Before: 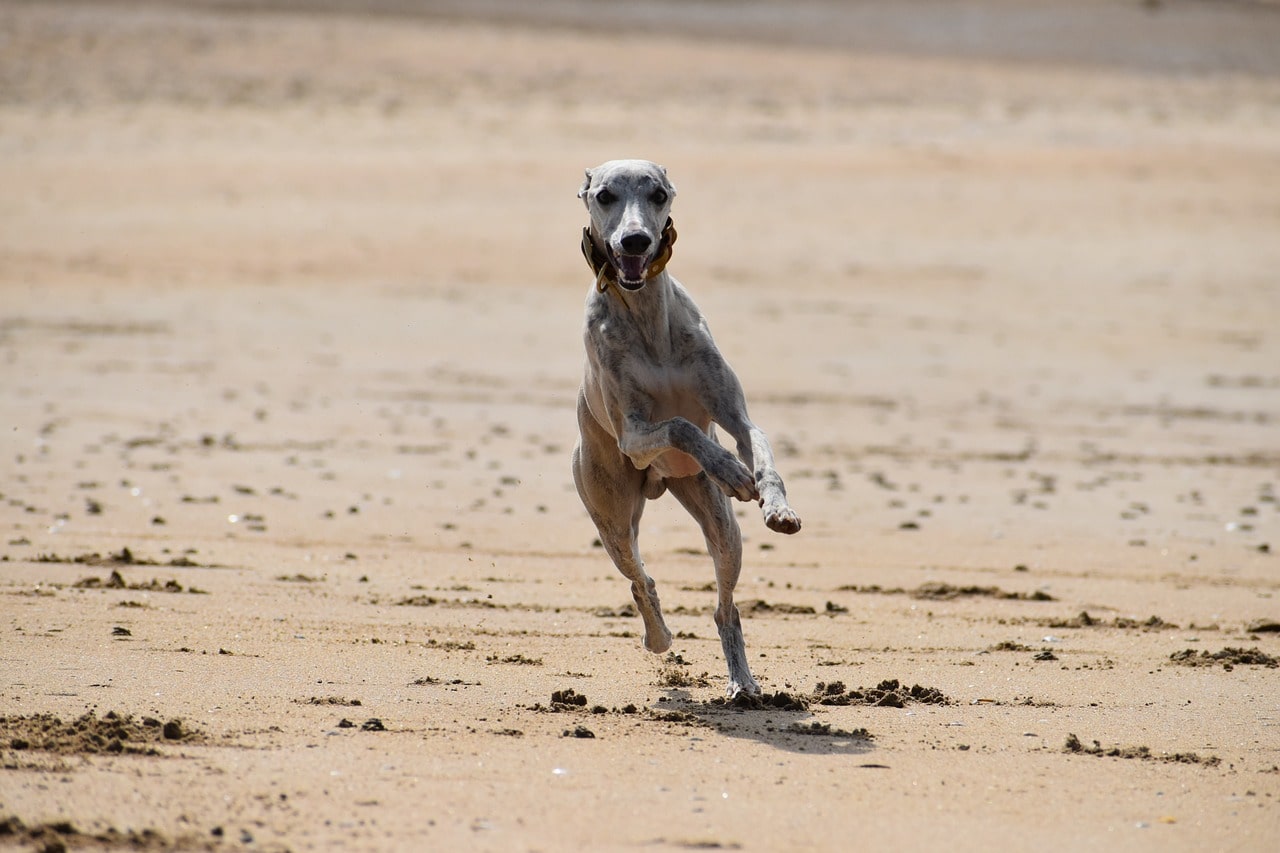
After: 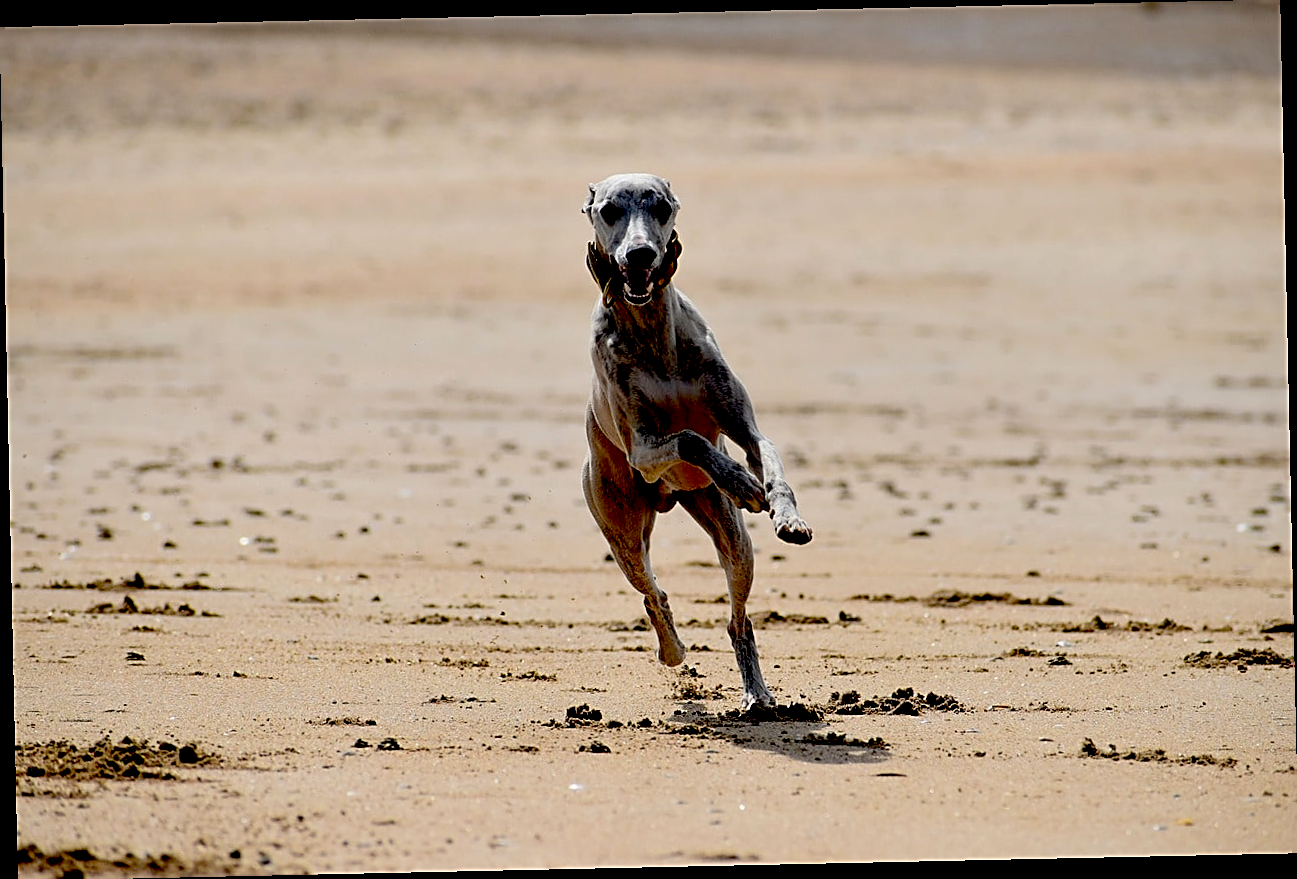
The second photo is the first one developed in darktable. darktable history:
sharpen: on, module defaults
exposure: black level correction 0.056, exposure -0.039 EV, compensate highlight preservation false
rotate and perspective: rotation -1.24°, automatic cropping off
